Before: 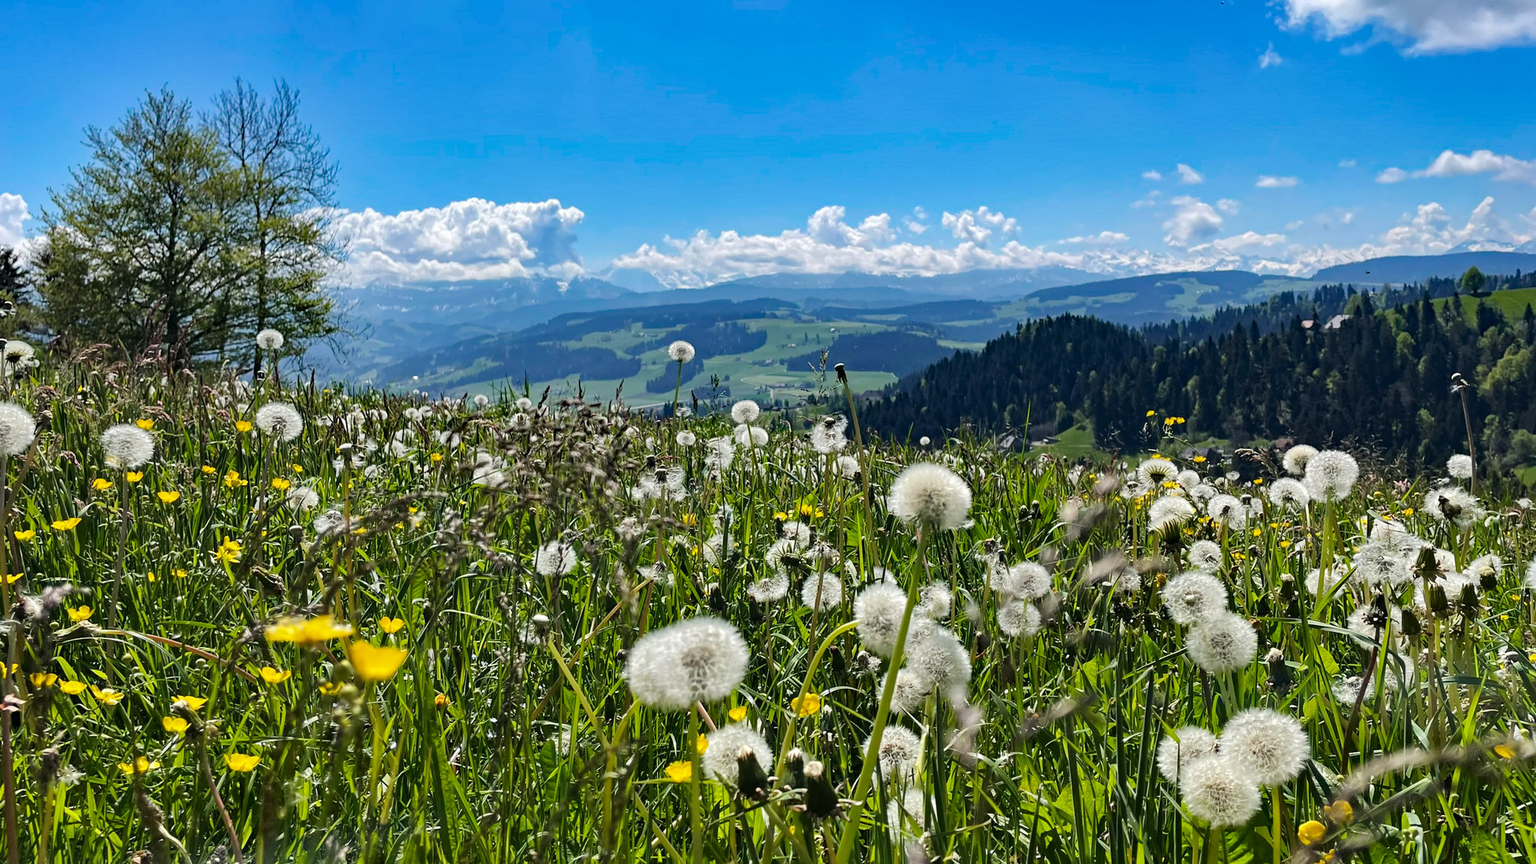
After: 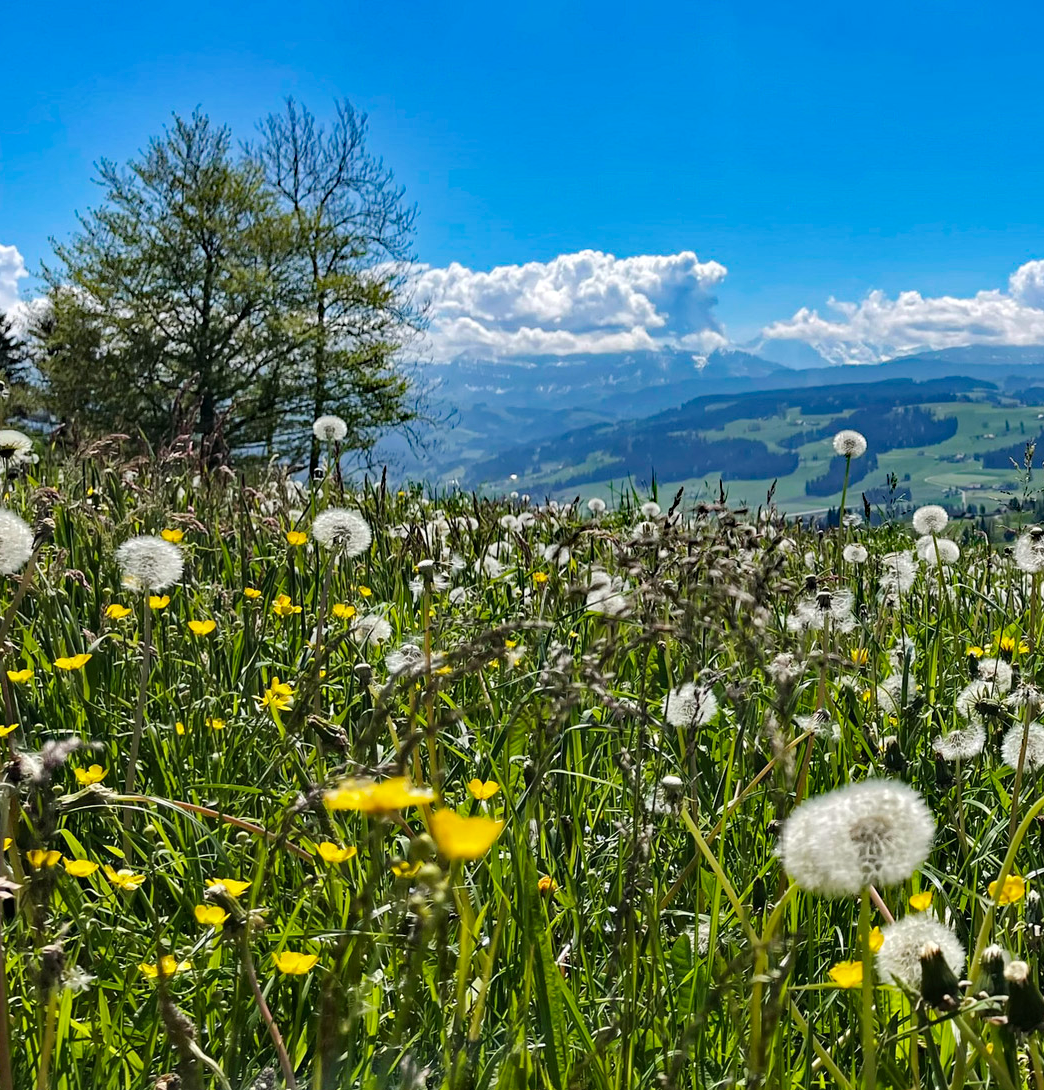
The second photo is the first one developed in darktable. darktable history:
crop: left 0.587%, right 45.588%, bottom 0.086%
haze removal: compatibility mode true, adaptive false
